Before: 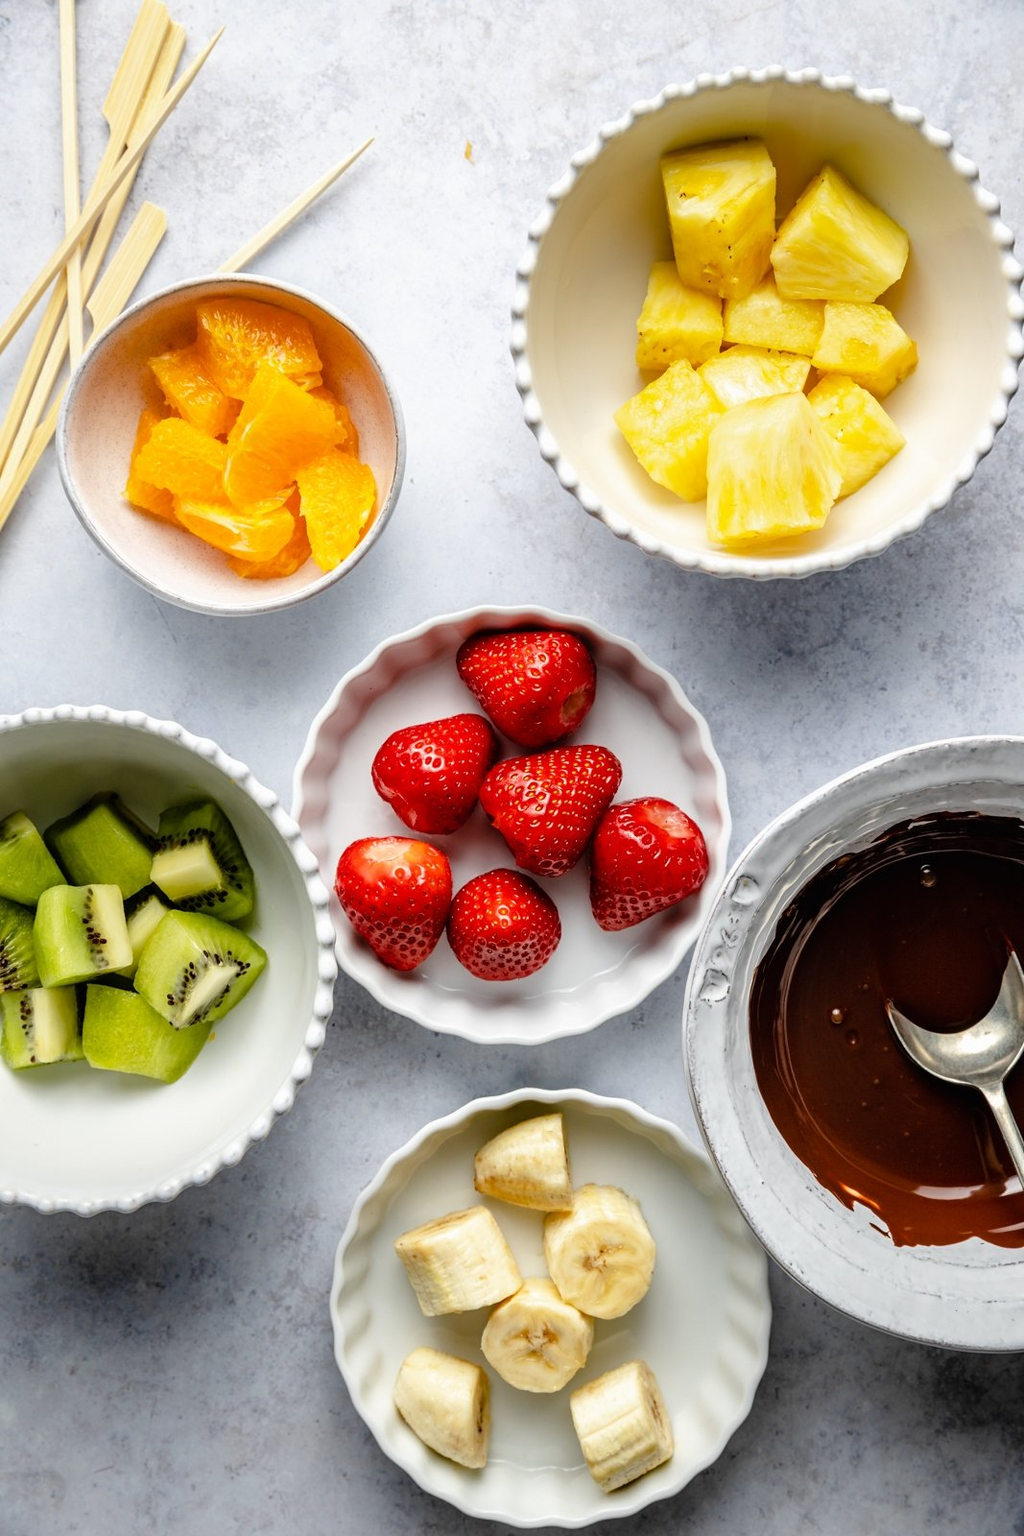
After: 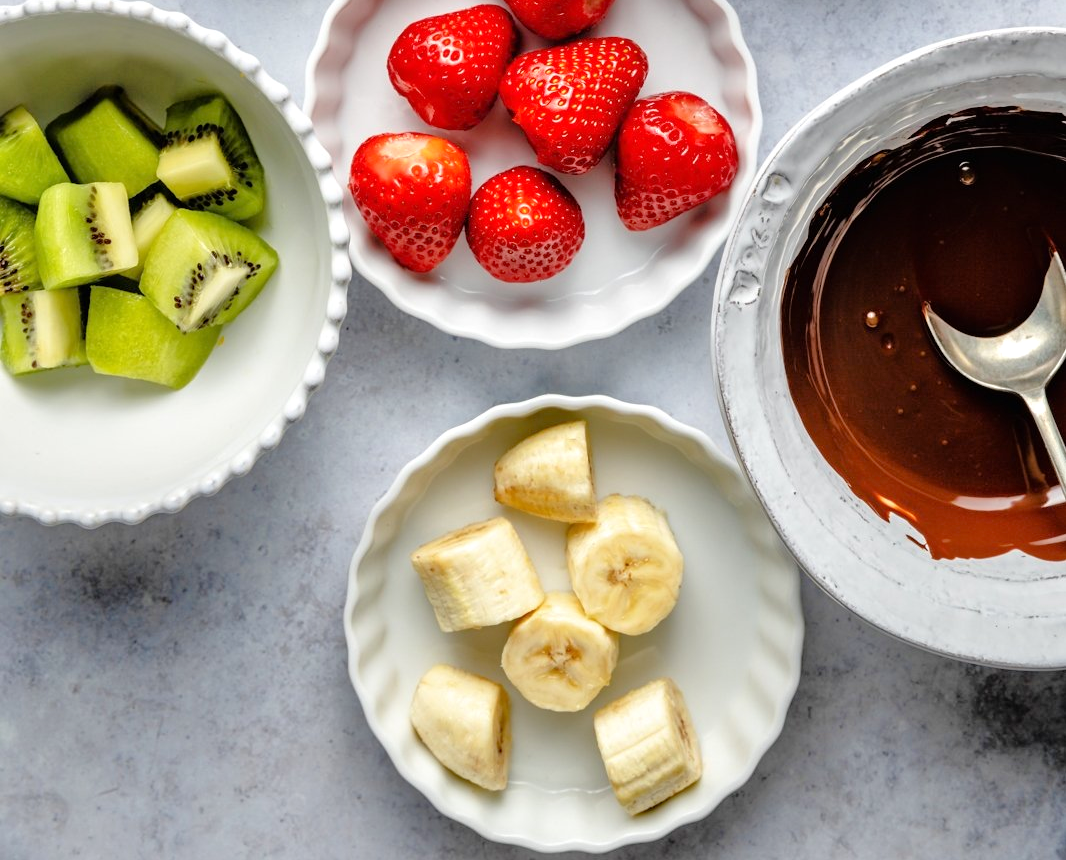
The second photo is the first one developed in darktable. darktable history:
crop and rotate: top 46.237%
tone equalizer: -7 EV 0.15 EV, -6 EV 0.6 EV, -5 EV 1.15 EV, -4 EV 1.33 EV, -3 EV 1.15 EV, -2 EV 0.6 EV, -1 EV 0.15 EV, mask exposure compensation -0.5 EV
